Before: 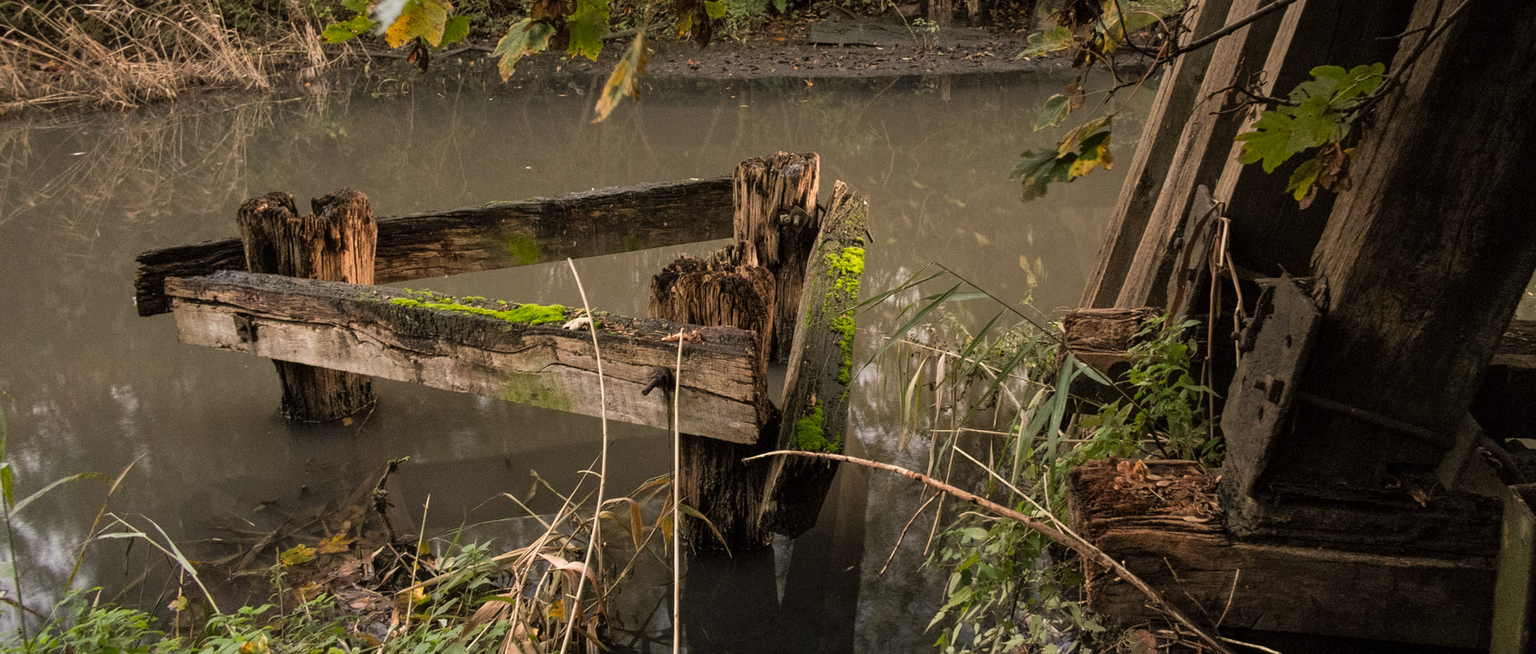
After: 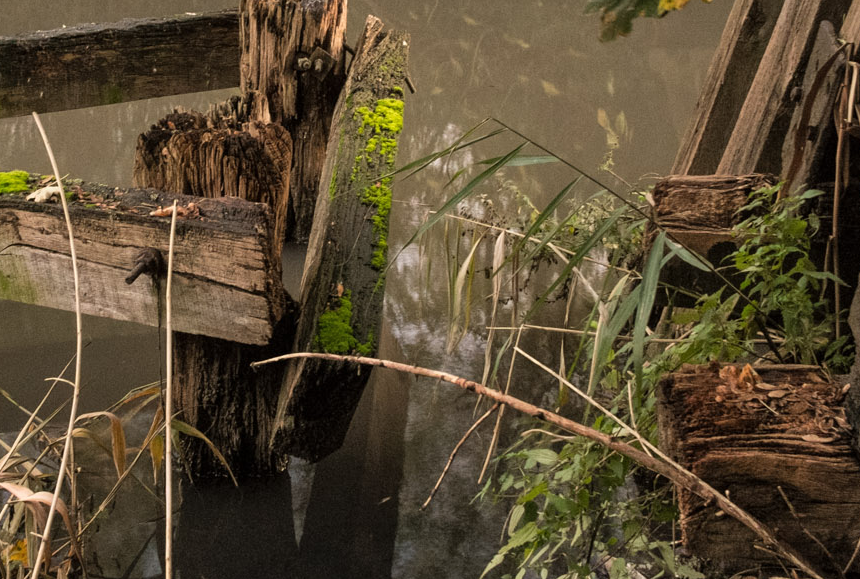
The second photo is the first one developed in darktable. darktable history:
shadows and highlights: shadows 20.35, highlights -19.88, soften with gaussian
crop: left 35.288%, top 25.756%, right 19.886%, bottom 3.368%
